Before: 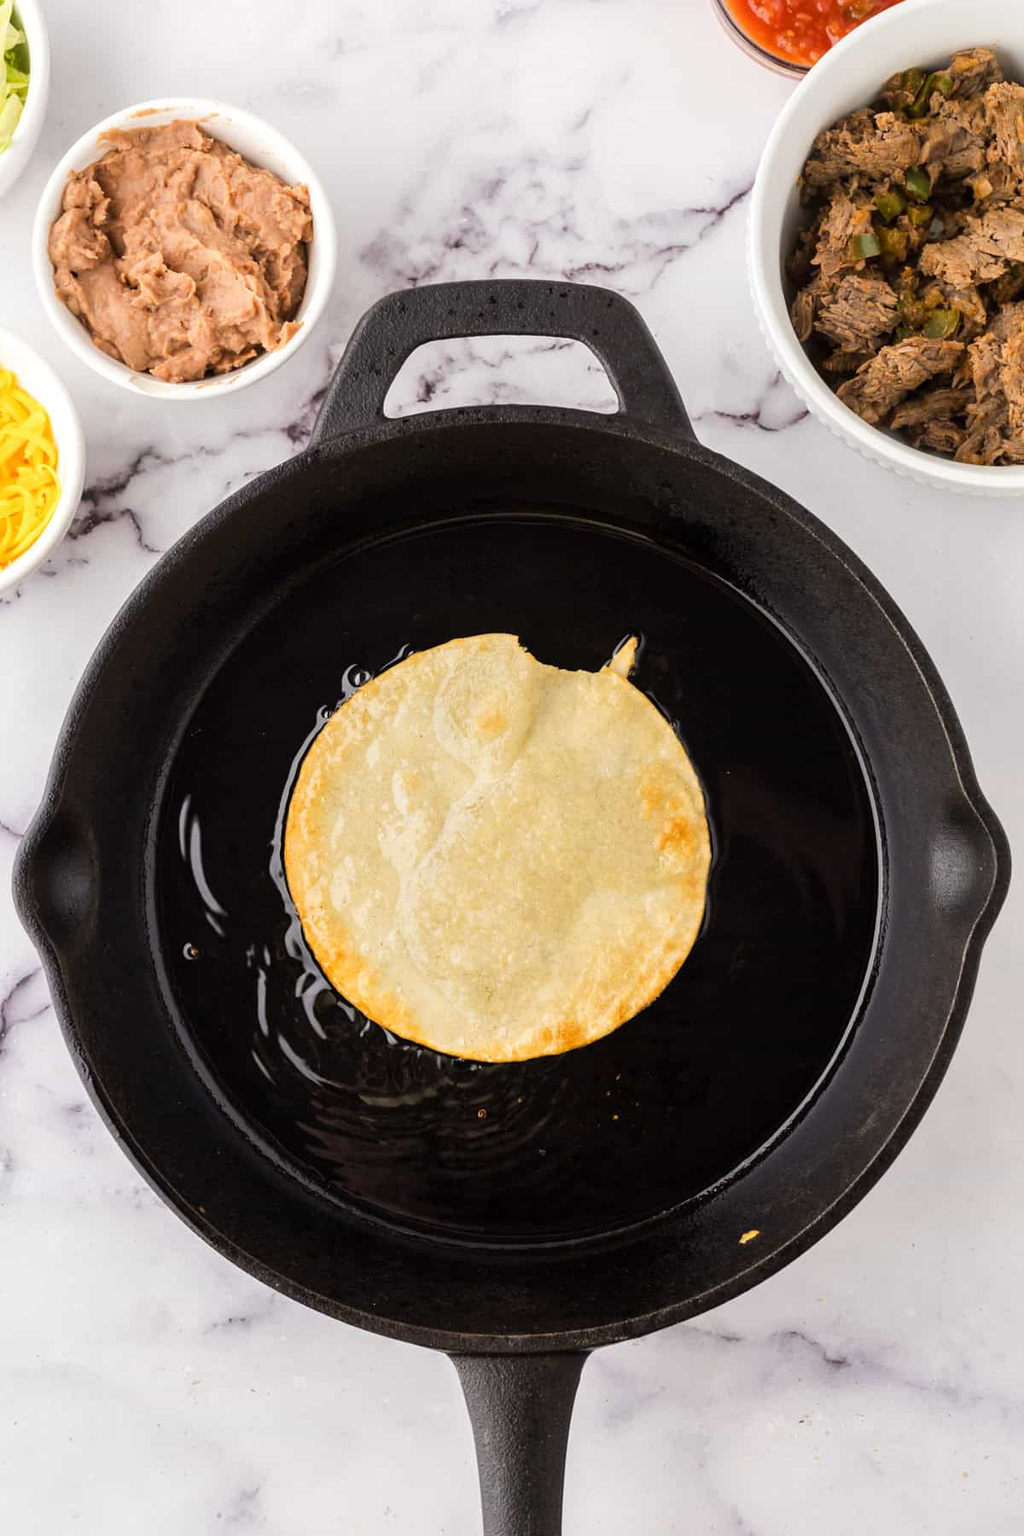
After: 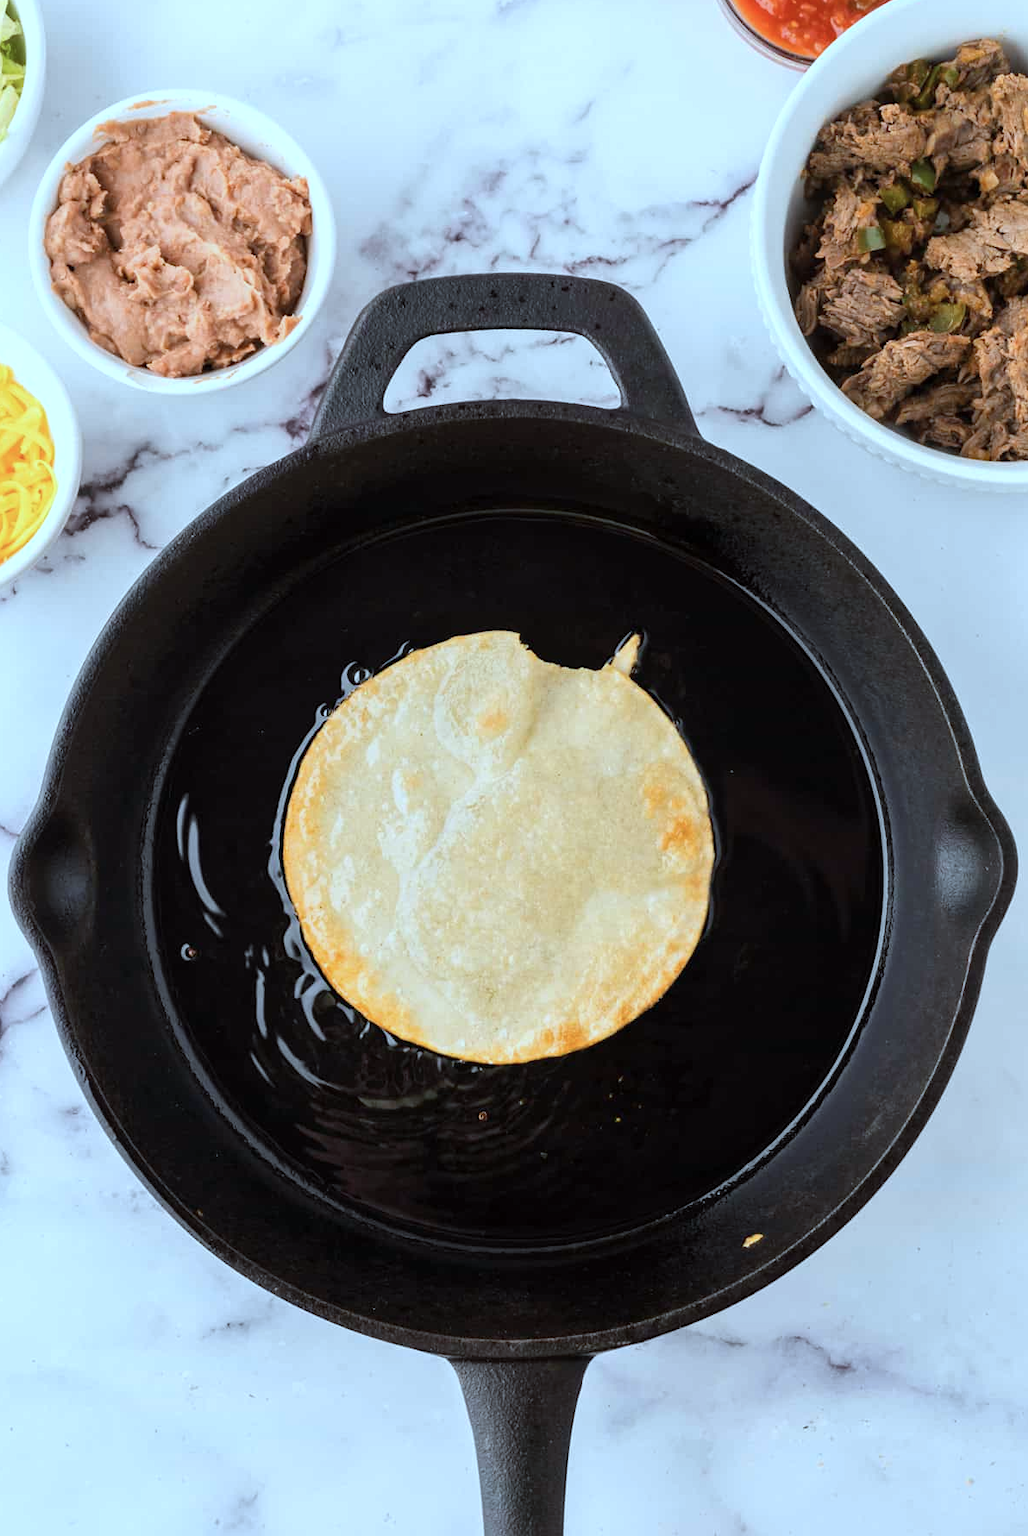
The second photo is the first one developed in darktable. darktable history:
crop: left 0.454%, top 0.639%, right 0.142%, bottom 0.384%
color correction: highlights a* -9.8, highlights b* -20.94
